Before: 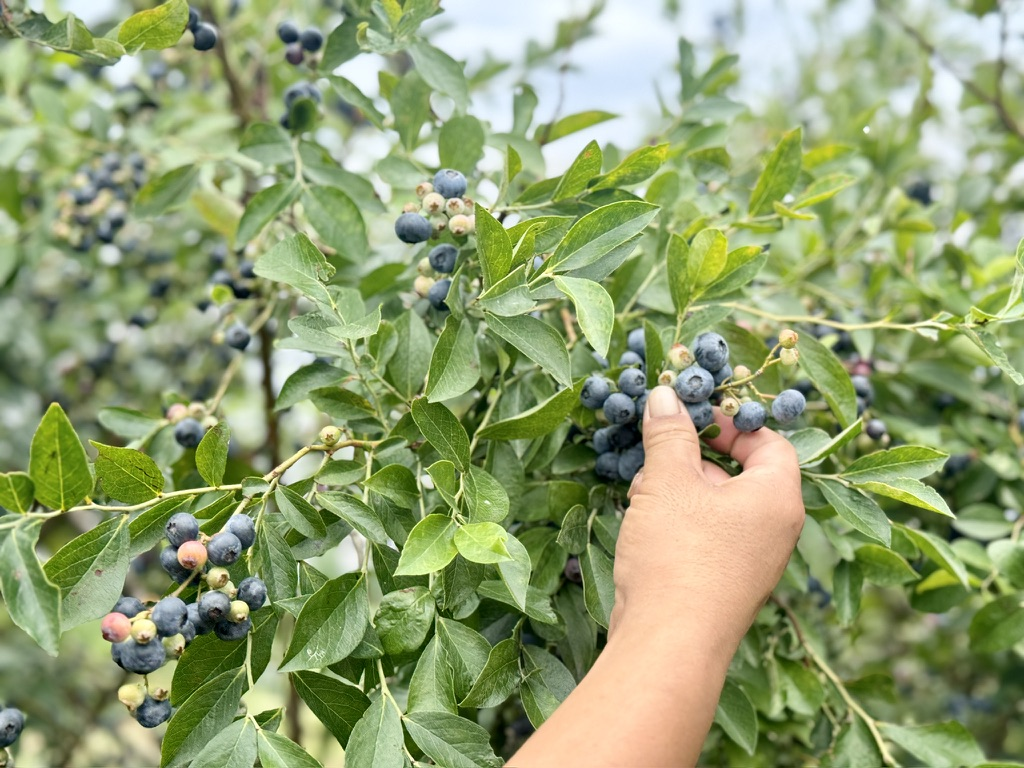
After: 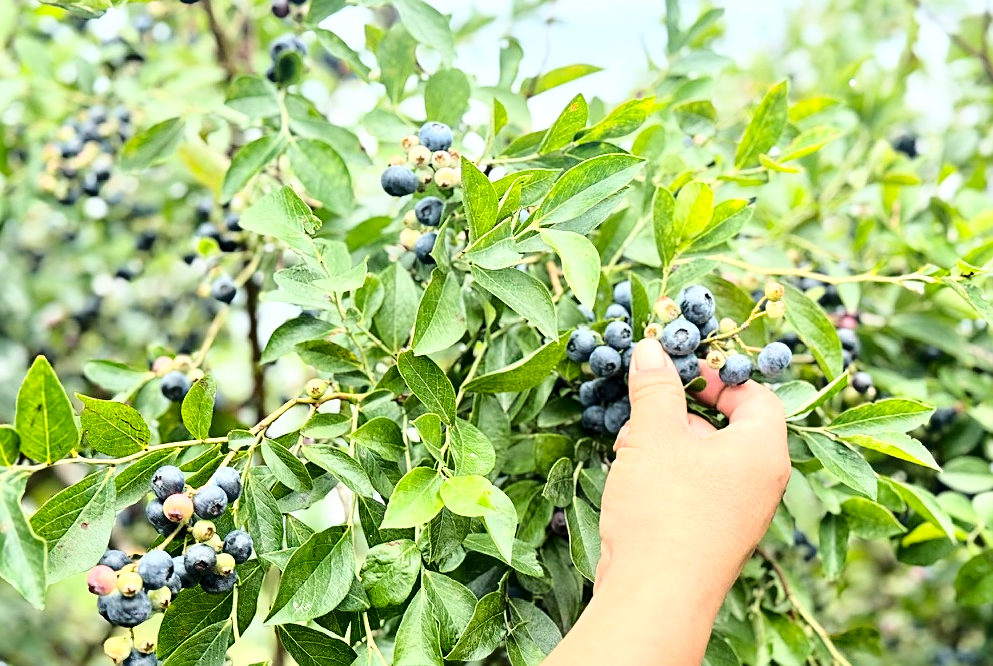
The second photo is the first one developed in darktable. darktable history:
sharpen: on, module defaults
crop: left 1.433%, top 6.12%, right 1.57%, bottom 6.763%
levels: levels [0, 0.492, 0.984]
base curve: curves: ch0 [(0, 0) (0.04, 0.03) (0.133, 0.232) (0.448, 0.748) (0.843, 0.968) (1, 1)]
